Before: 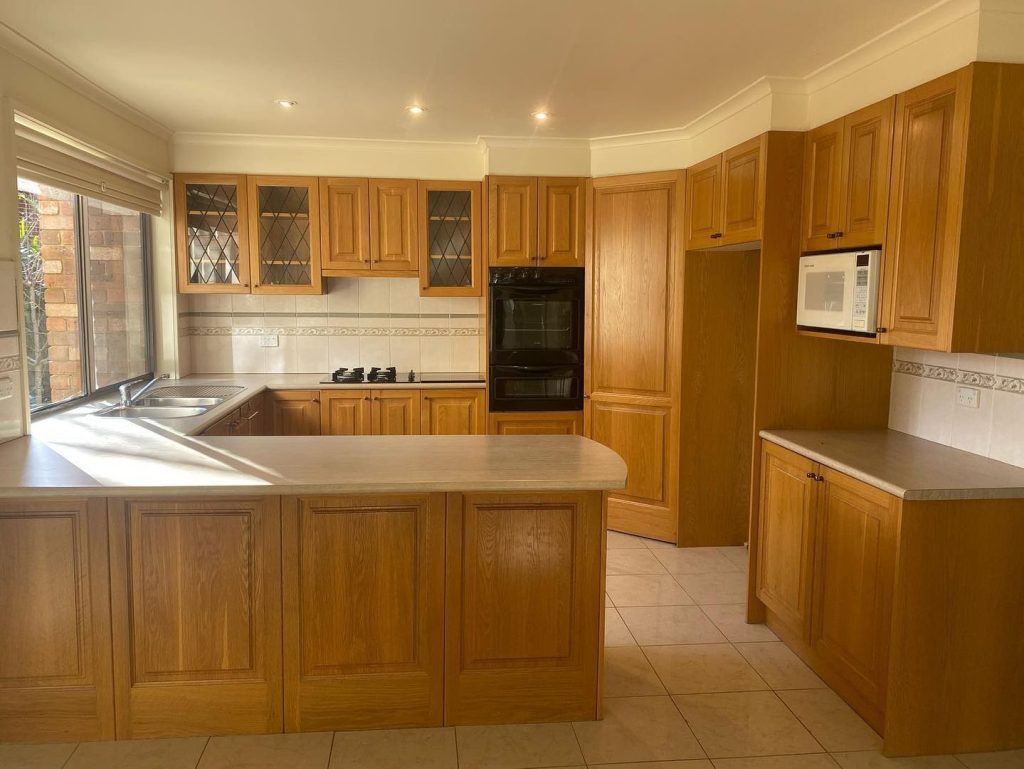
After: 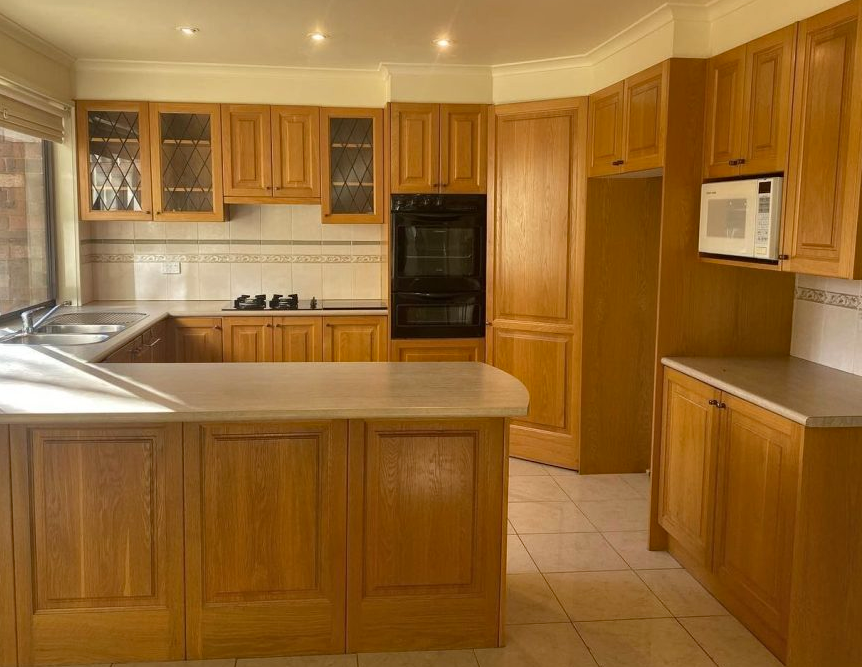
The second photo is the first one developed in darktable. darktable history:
crop and rotate: left 9.621%, top 9.546%, right 6.197%, bottom 3.616%
haze removal: adaptive false
shadows and highlights: highlights color adjustment 46.41%, soften with gaussian
